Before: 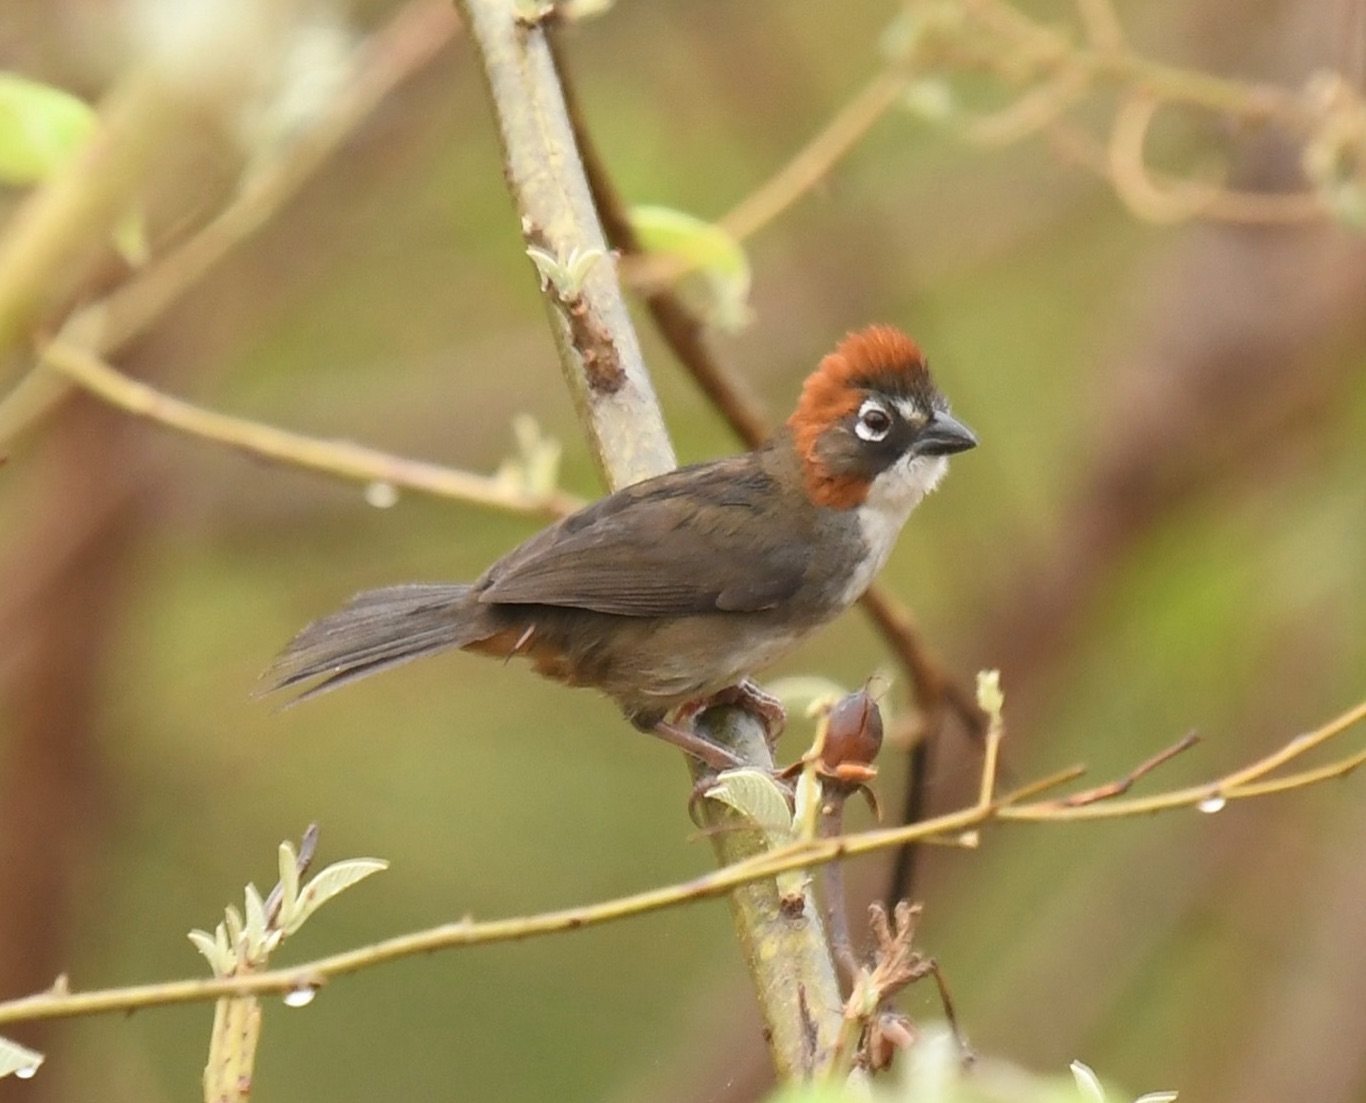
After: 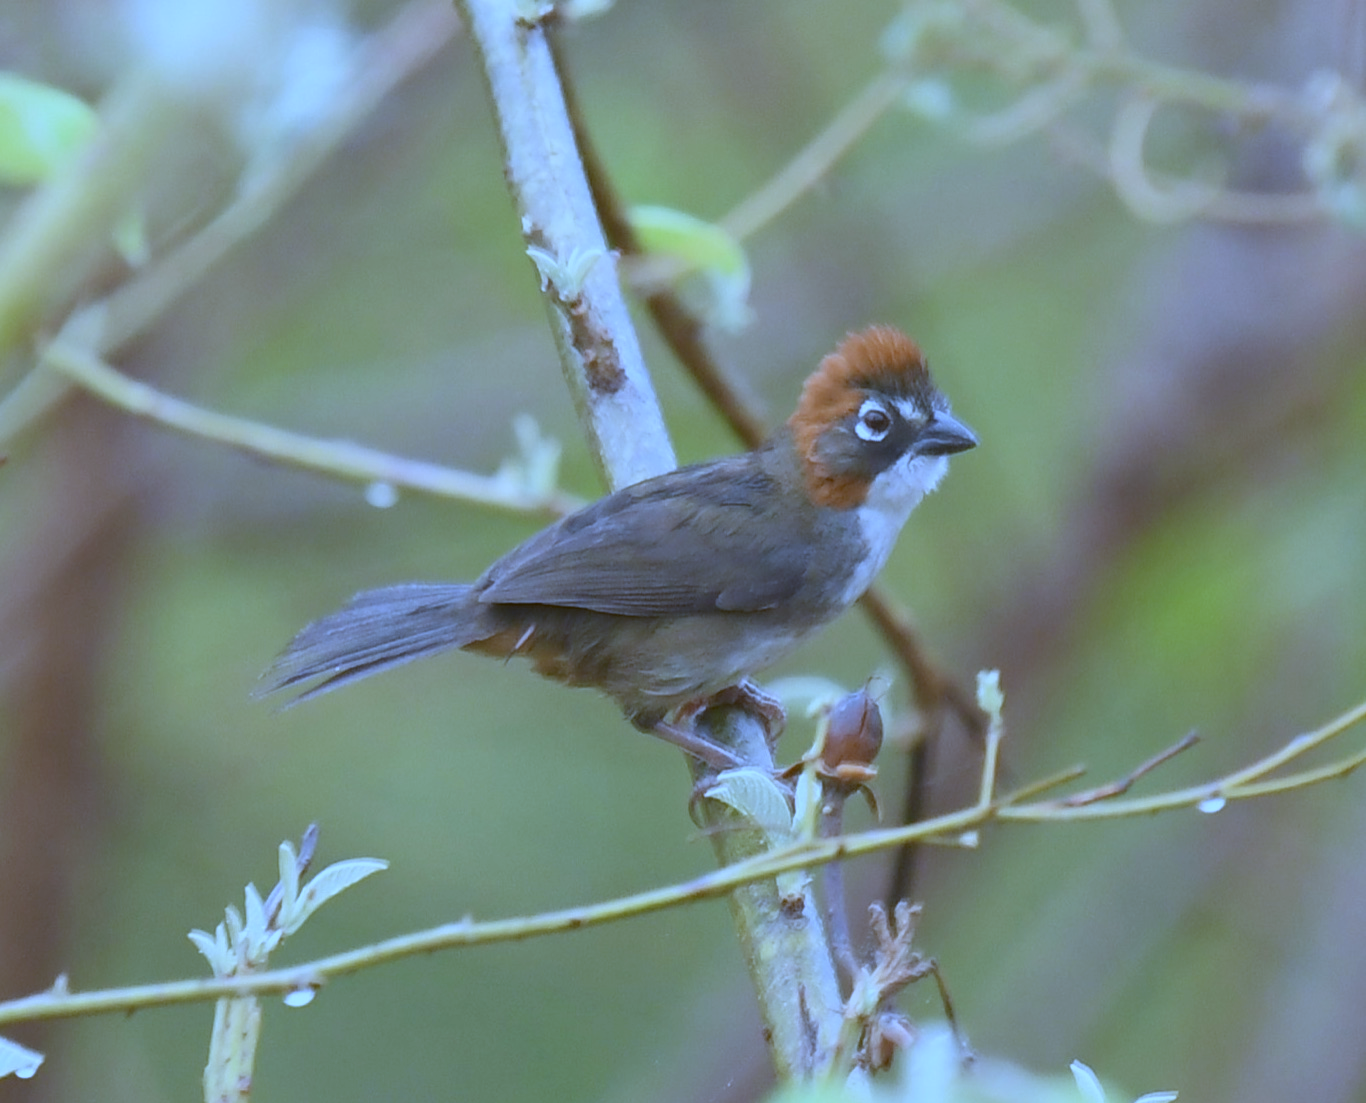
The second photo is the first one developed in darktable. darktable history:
color balance rgb: contrast -10%
white balance: red 0.766, blue 1.537
color balance: lift [1.004, 1.002, 1.002, 0.998], gamma [1, 1.007, 1.002, 0.993], gain [1, 0.977, 1.013, 1.023], contrast -3.64%
